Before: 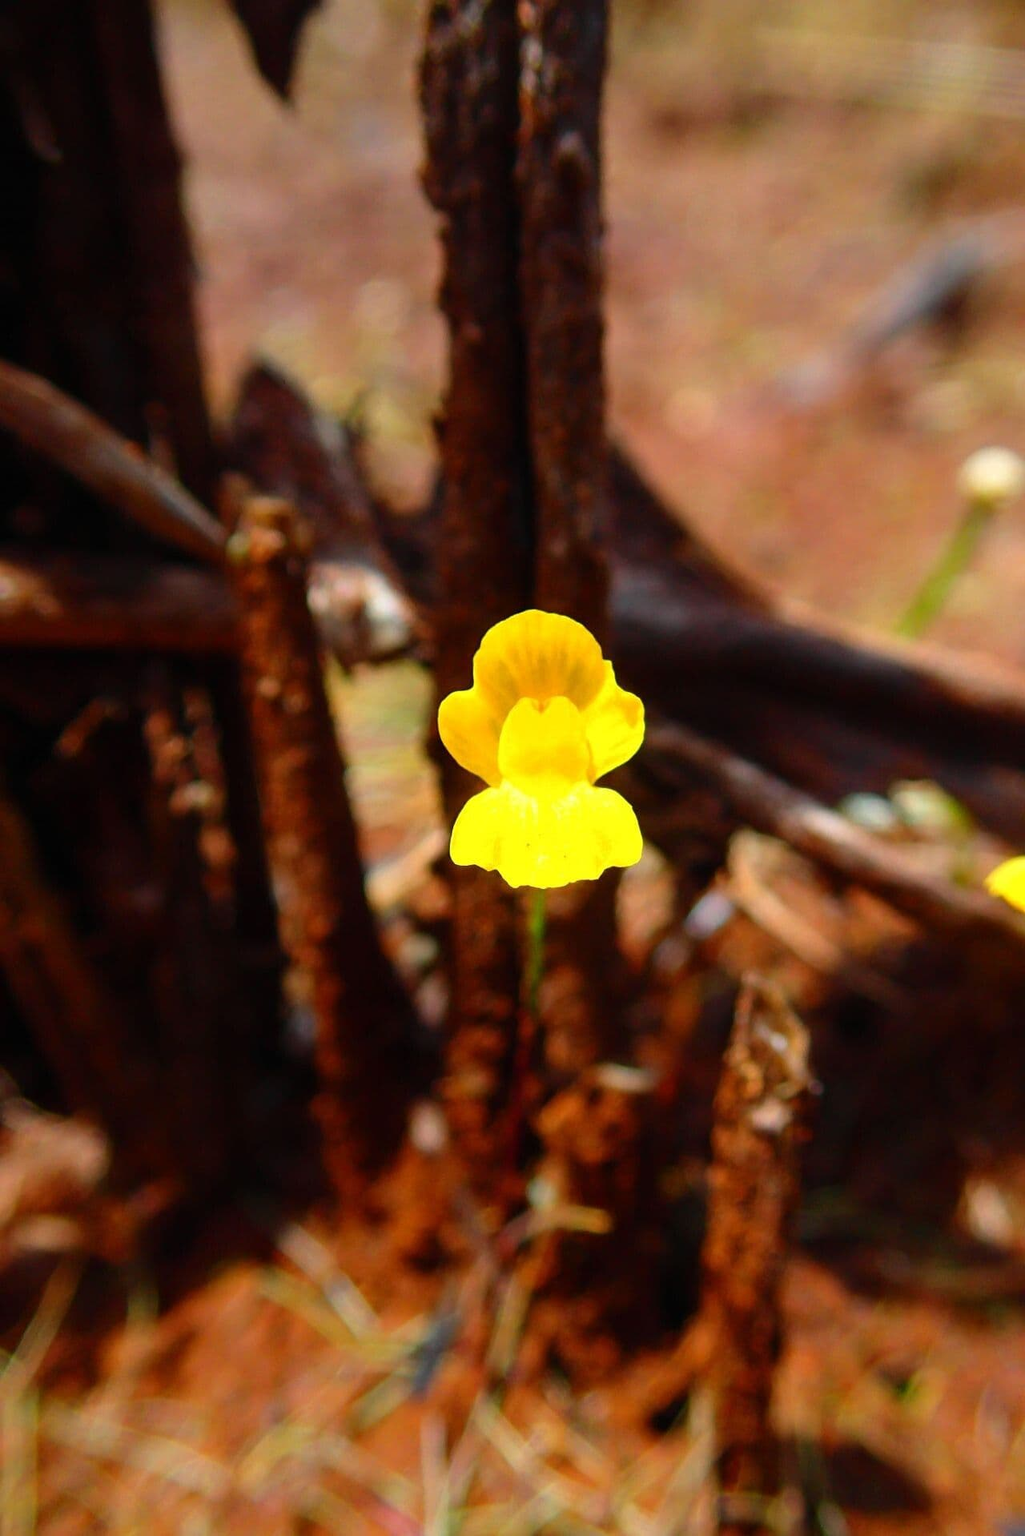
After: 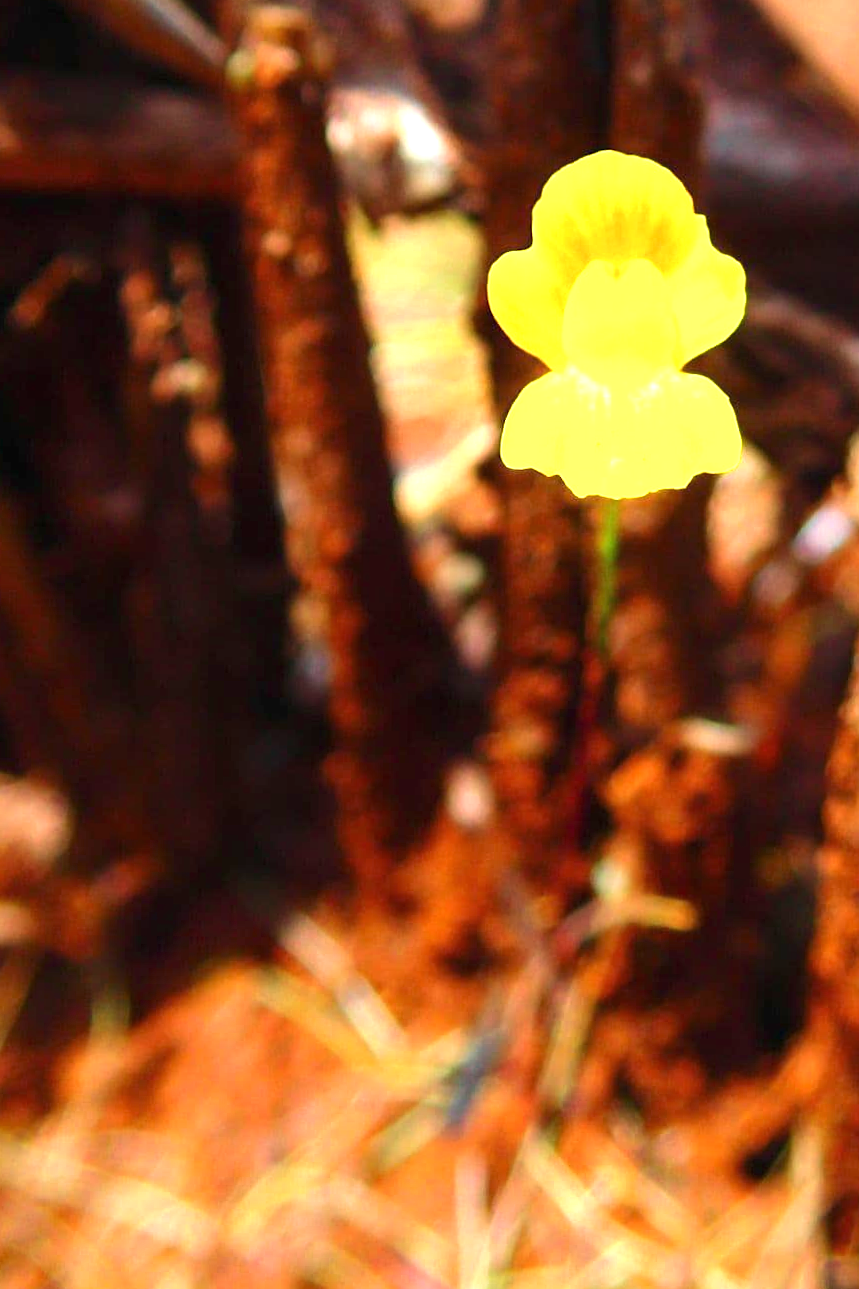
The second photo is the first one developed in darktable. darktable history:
crop and rotate: angle -0.682°, left 3.884%, top 31.573%, right 27.783%
velvia: on, module defaults
exposure: black level correction 0, exposure 1.2 EV, compensate highlight preservation false
